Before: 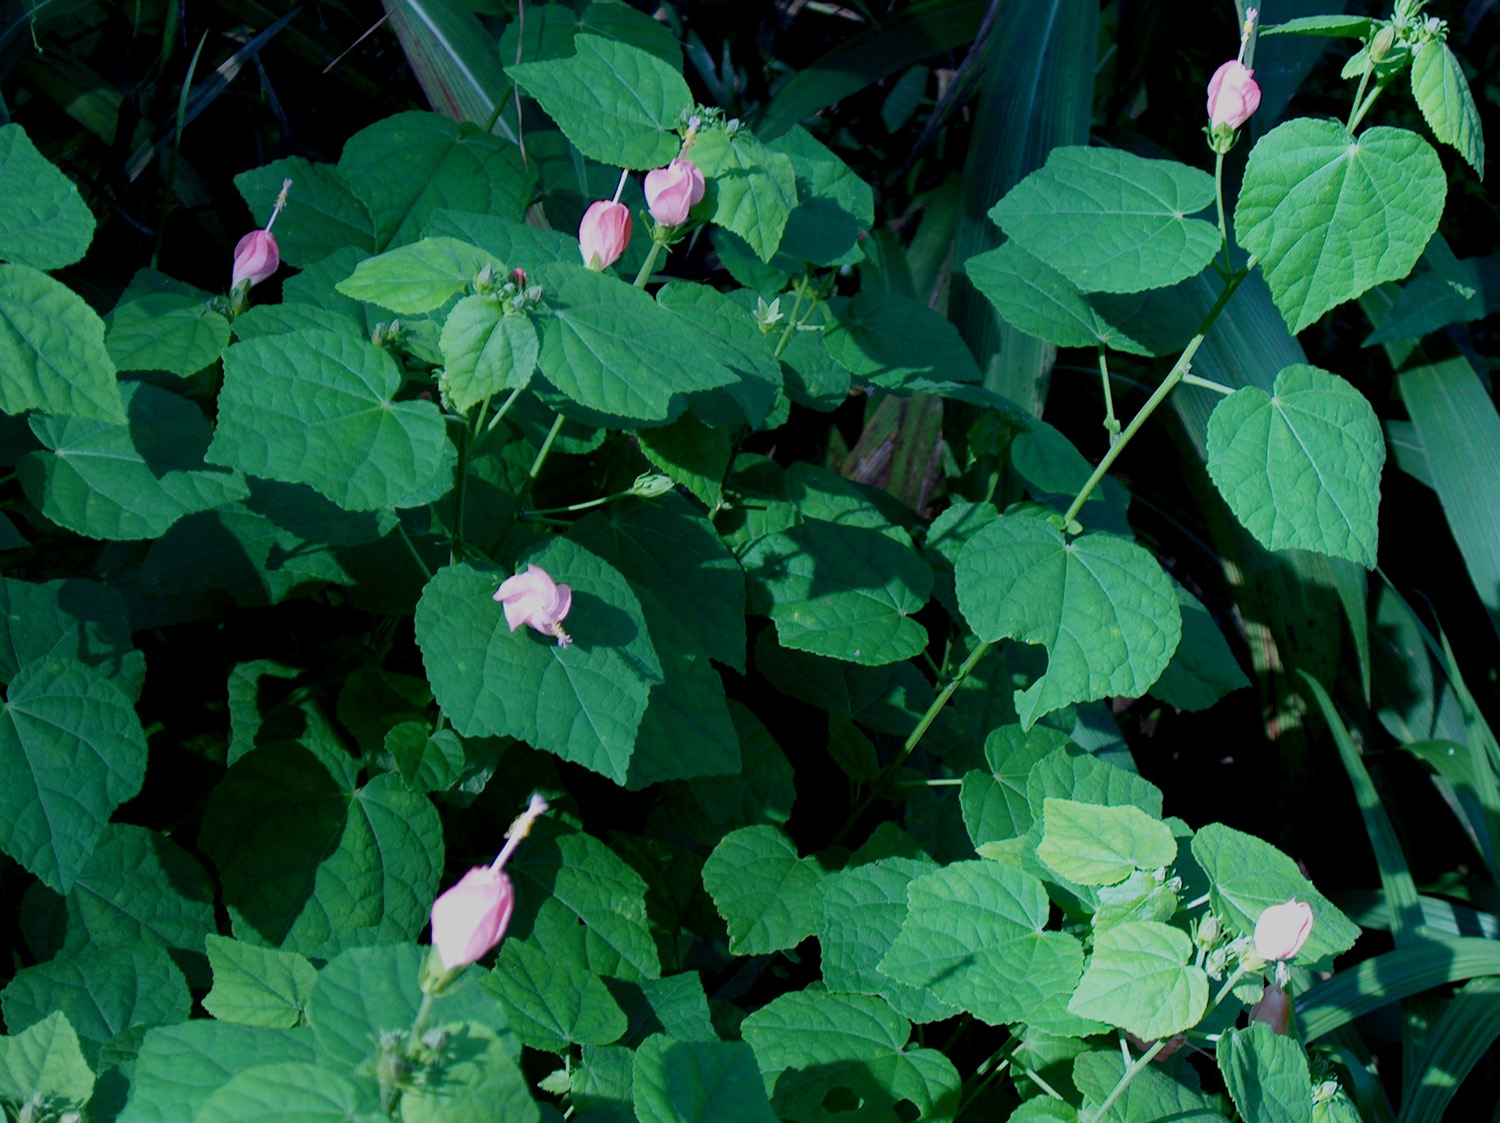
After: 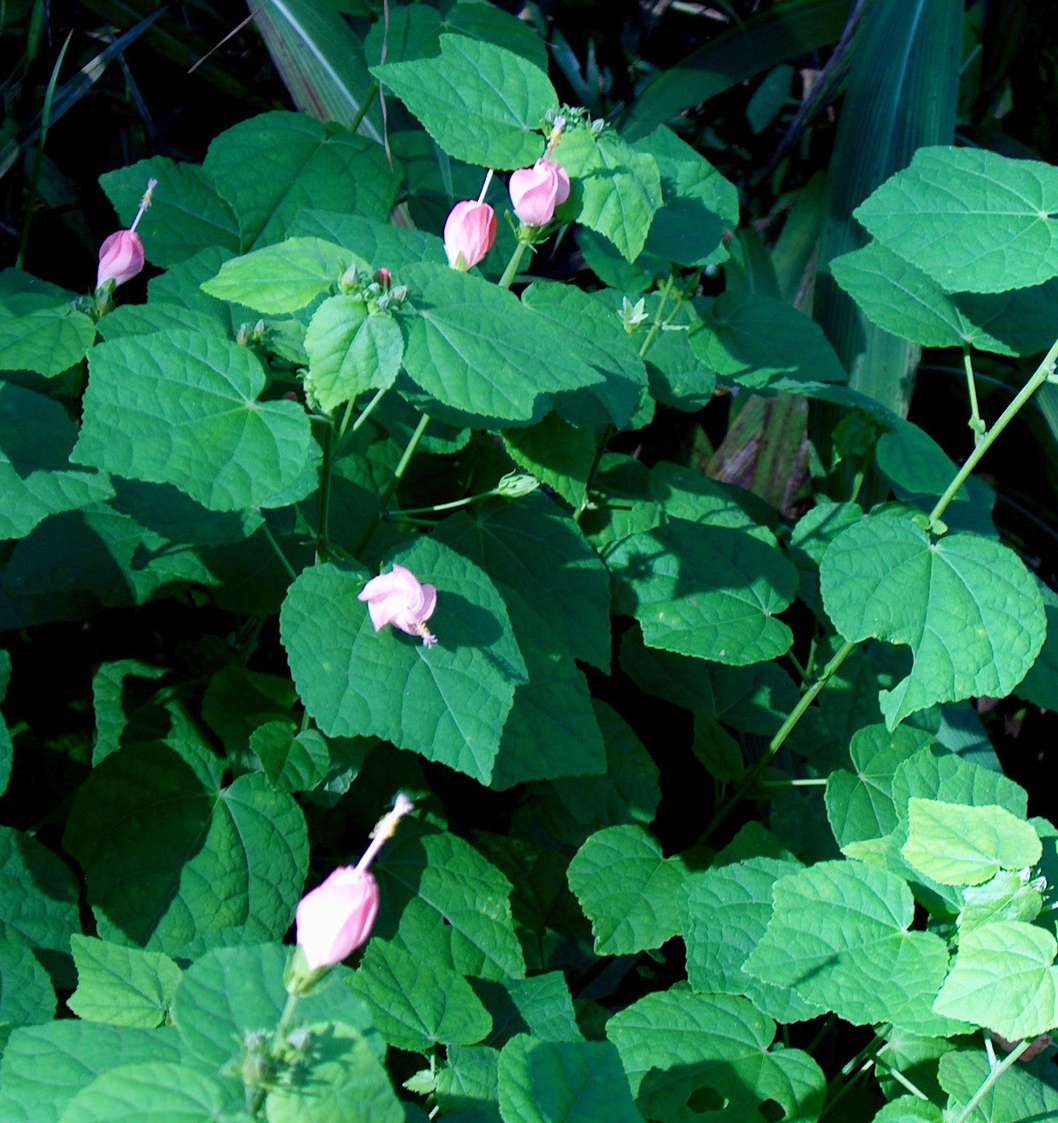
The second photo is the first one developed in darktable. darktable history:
crop and rotate: left 9.064%, right 20.381%
exposure: black level correction 0, exposure 0.698 EV, compensate highlight preservation false
